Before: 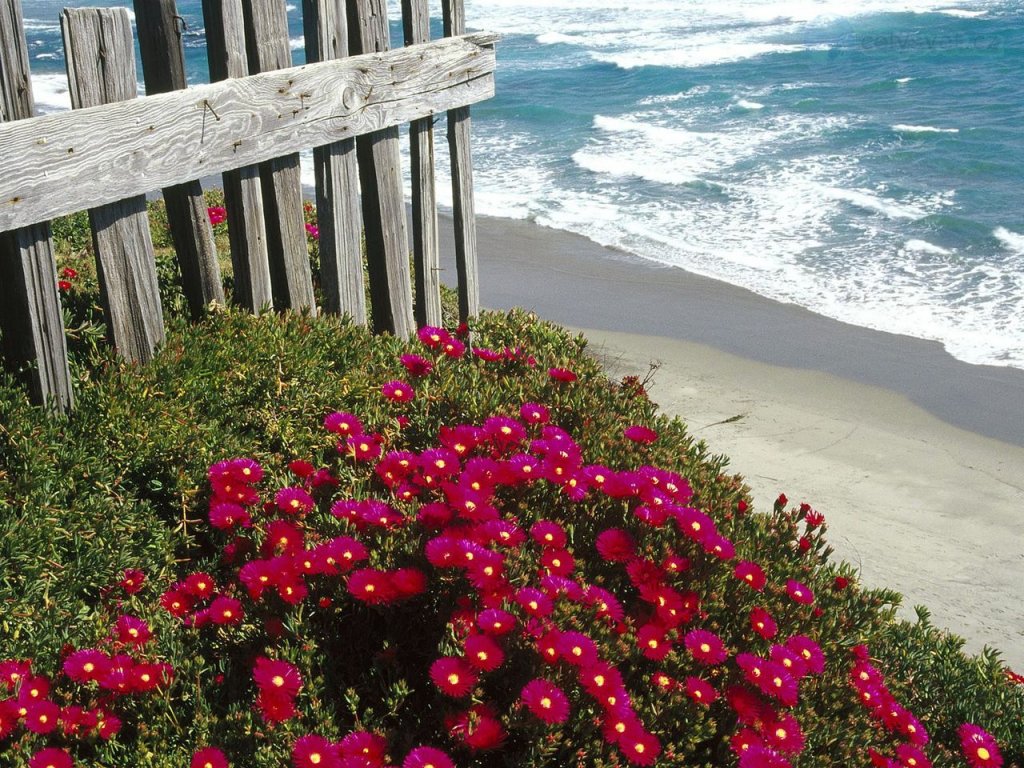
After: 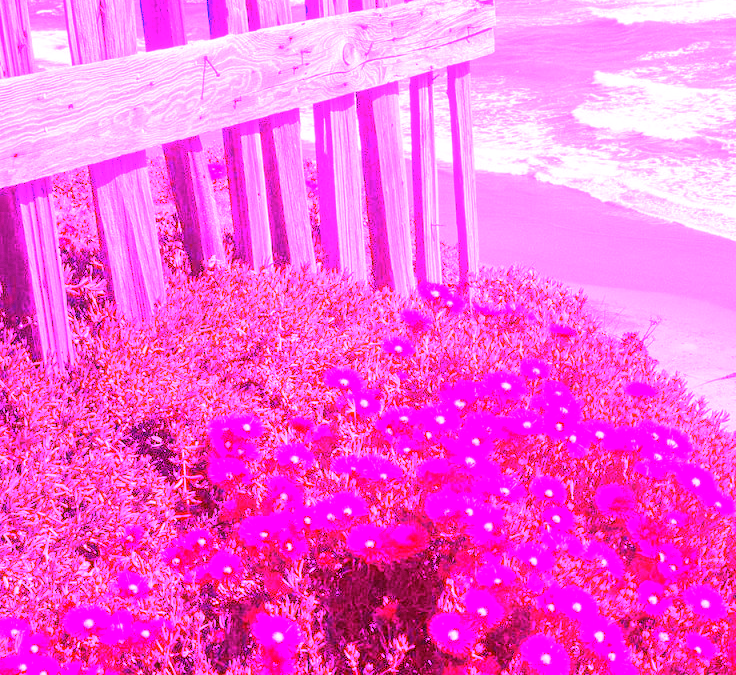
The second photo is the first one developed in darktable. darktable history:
white balance: red 8, blue 8
crop: top 5.803%, right 27.864%, bottom 5.804%
